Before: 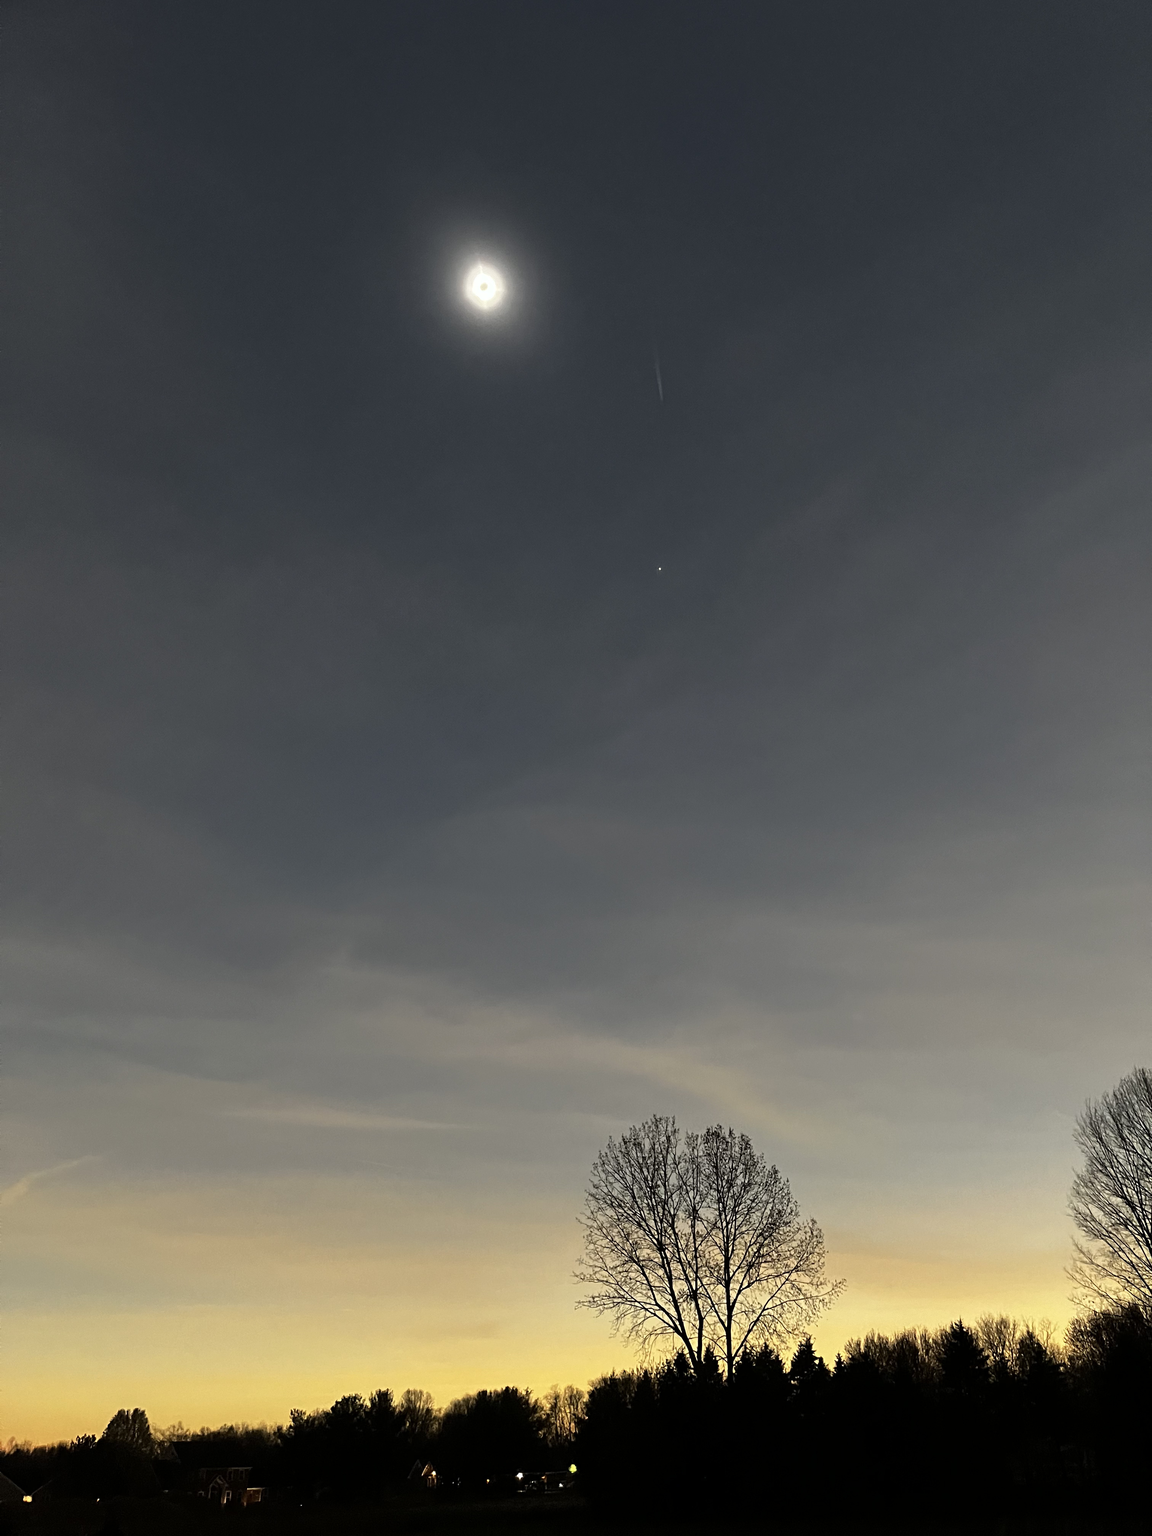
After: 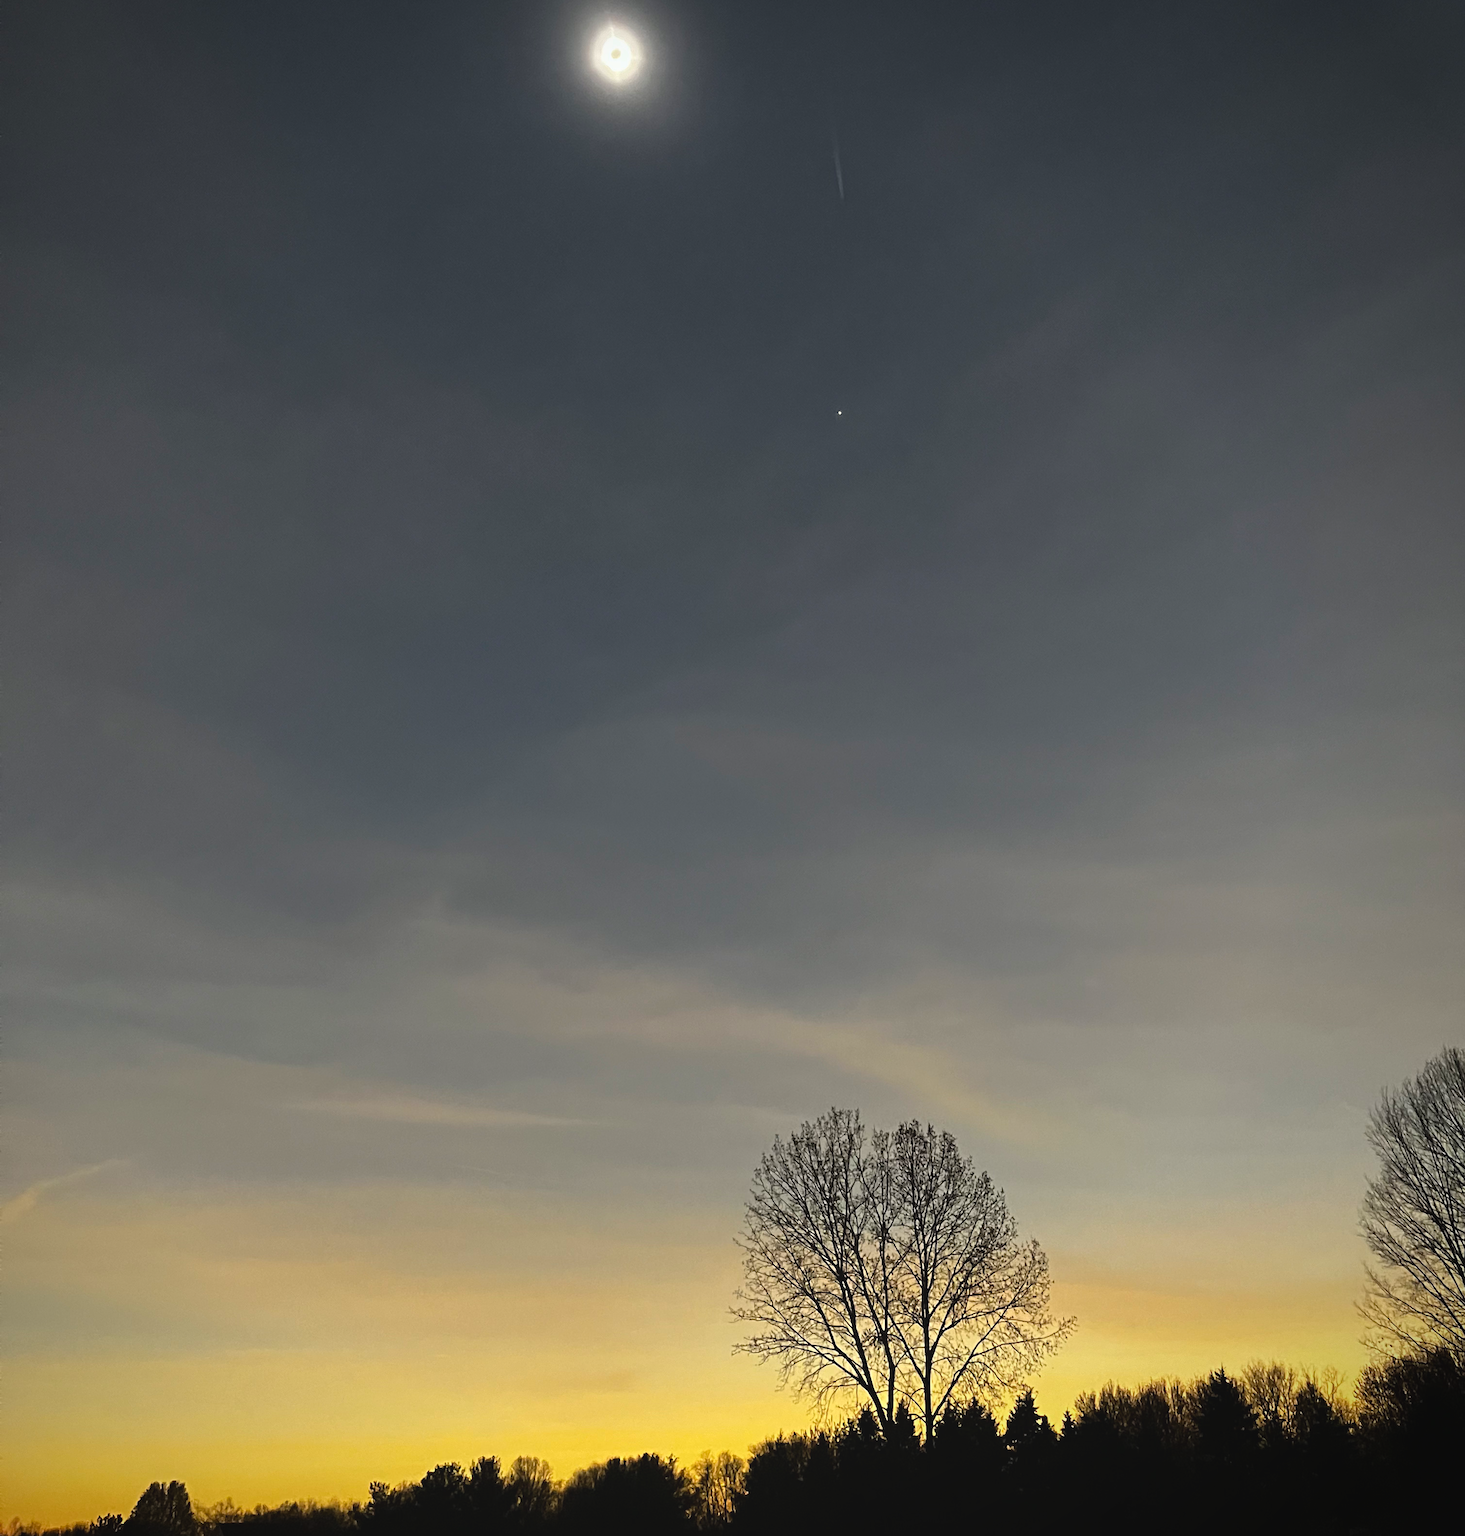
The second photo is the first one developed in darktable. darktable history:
vignetting: fall-off start 87.07%, saturation 0, center (-0.123, -0.003), automatic ratio true
color balance rgb: global offset › luminance 0.681%, perceptual saturation grading › global saturation 10.34%, global vibrance 20%
crop and rotate: top 15.925%, bottom 5.477%
